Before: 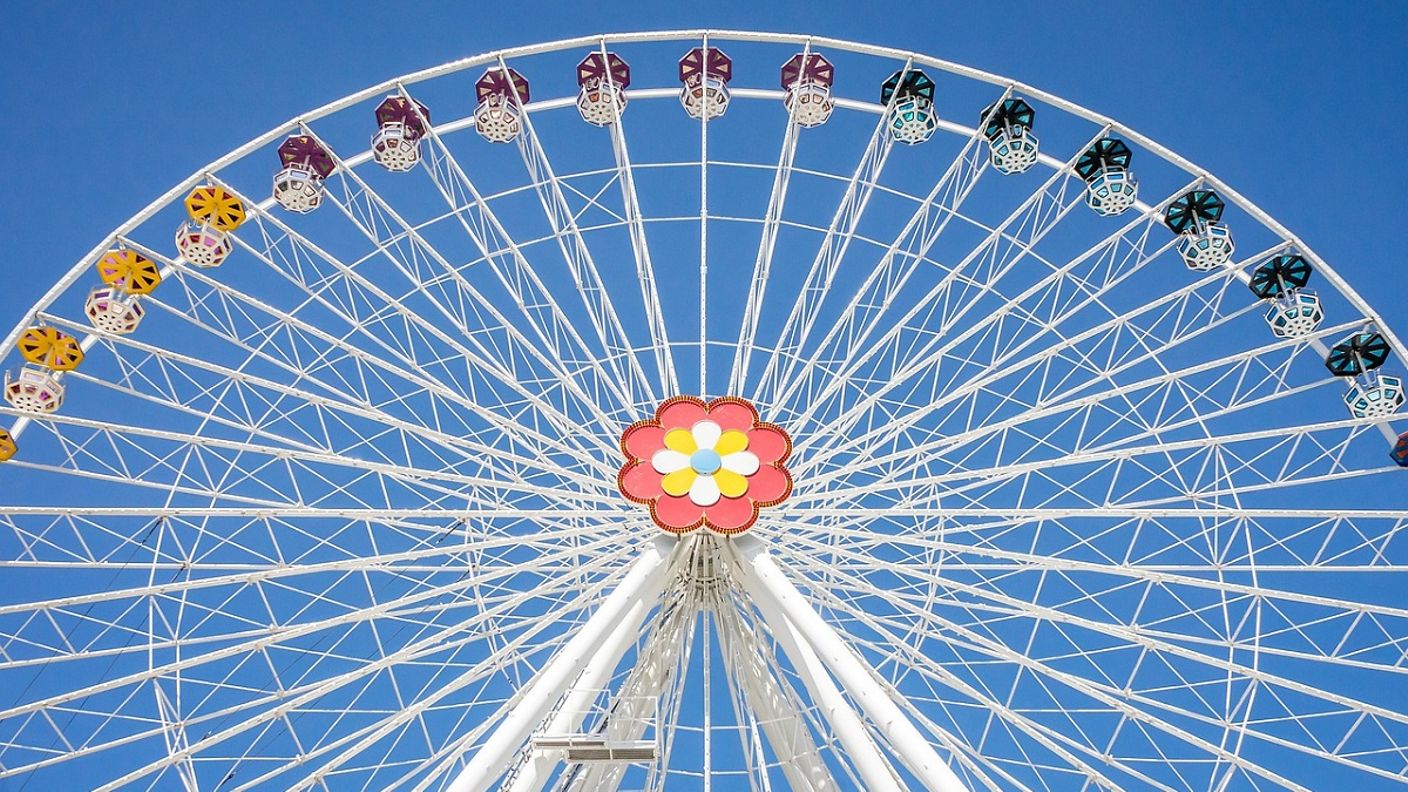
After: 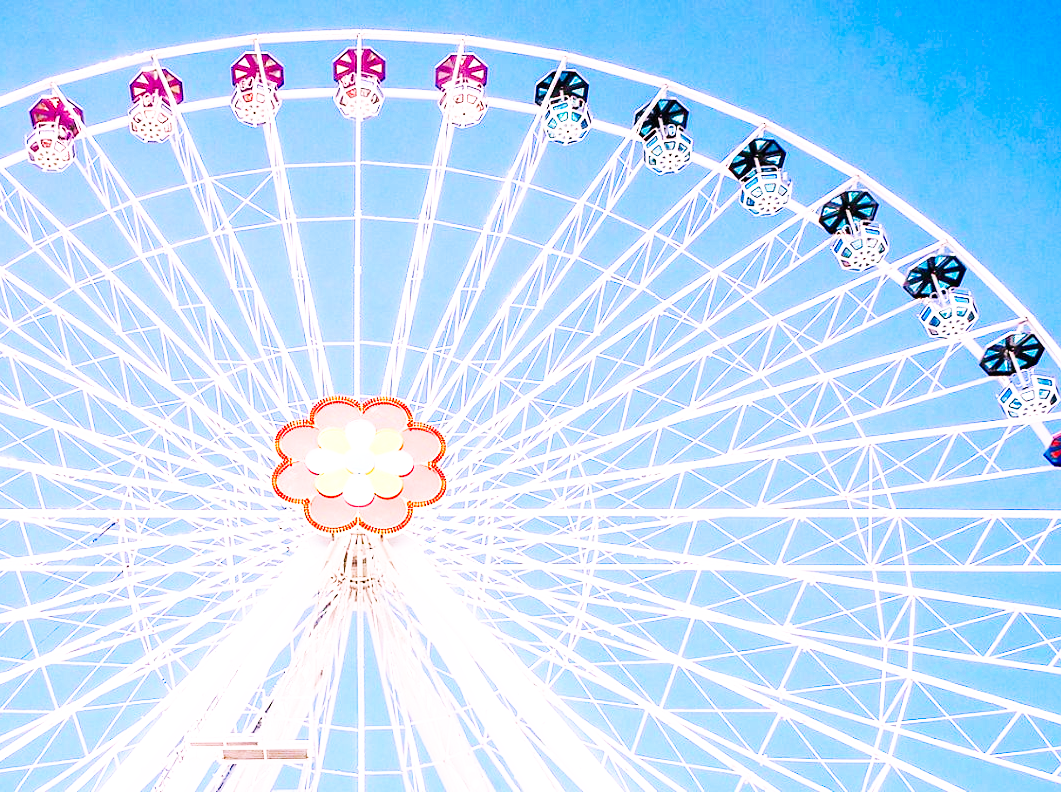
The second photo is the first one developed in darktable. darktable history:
base curve: curves: ch0 [(0, 0) (0.007, 0.004) (0.027, 0.03) (0.046, 0.07) (0.207, 0.54) (0.442, 0.872) (0.673, 0.972) (1, 1)], preserve colors none
color balance rgb: perceptual saturation grading › global saturation 20%, perceptual saturation grading › highlights -50%, perceptual saturation grading › shadows 30%, perceptual brilliance grading › global brilliance 10%, perceptual brilliance grading › shadows 15%
crop and rotate: left 24.6%
white balance: red 1.188, blue 1.11
